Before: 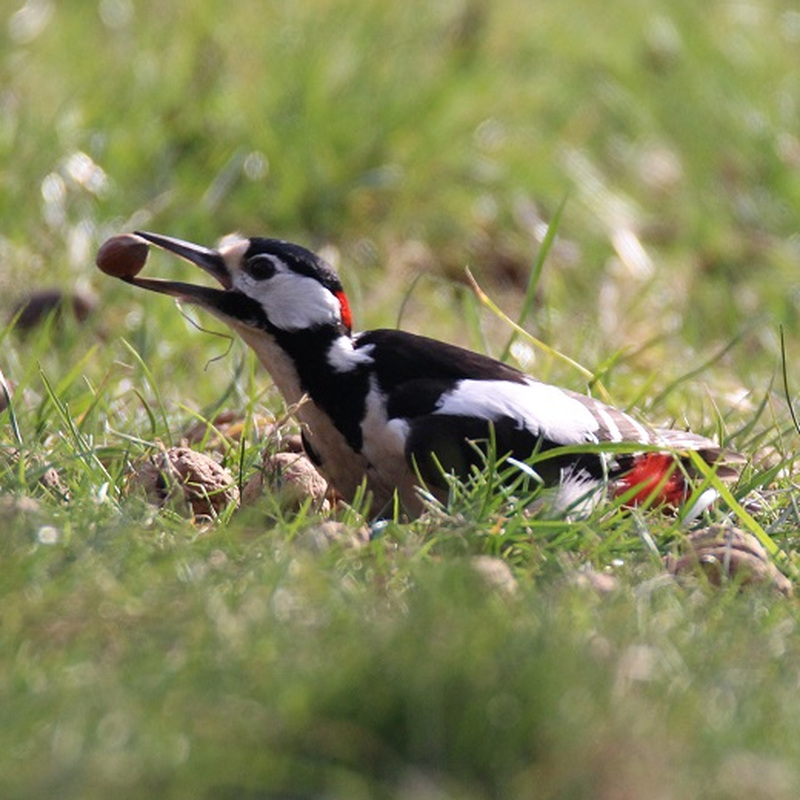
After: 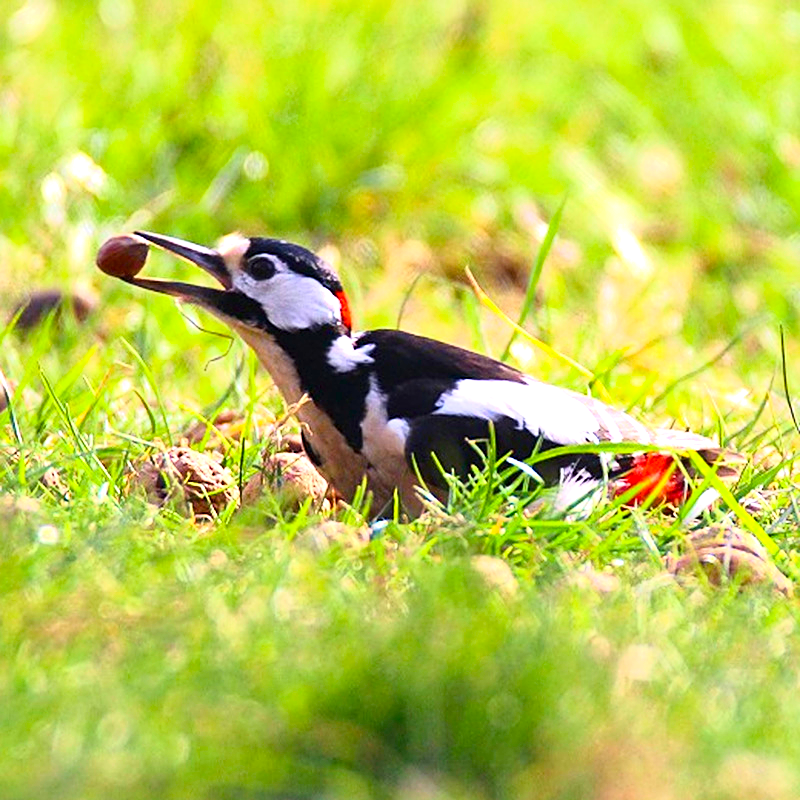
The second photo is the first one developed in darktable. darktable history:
sharpen: on, module defaults
tone curve: curves: ch0 [(0, 0) (0.091, 0.077) (0.517, 0.574) (0.745, 0.82) (0.844, 0.908) (0.909, 0.942) (1, 0.973)]; ch1 [(0, 0) (0.437, 0.404) (0.5, 0.5) (0.534, 0.546) (0.58, 0.603) (0.616, 0.649) (1, 1)]; ch2 [(0, 0) (0.442, 0.415) (0.5, 0.5) (0.535, 0.547) (0.585, 0.62) (1, 1)], color space Lab, independent channels, preserve colors none
color balance rgb: linear chroma grading › global chroma 10%, perceptual saturation grading › global saturation 30%, global vibrance 10%
exposure: black level correction 0, exposure 1 EV, compensate exposure bias true, compensate highlight preservation false
